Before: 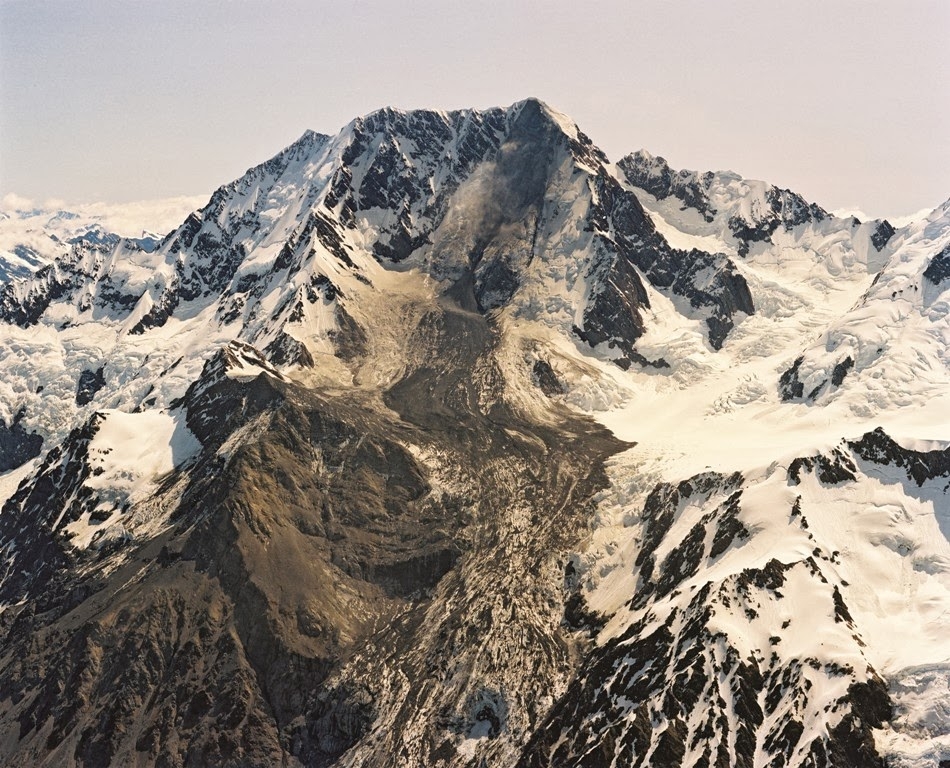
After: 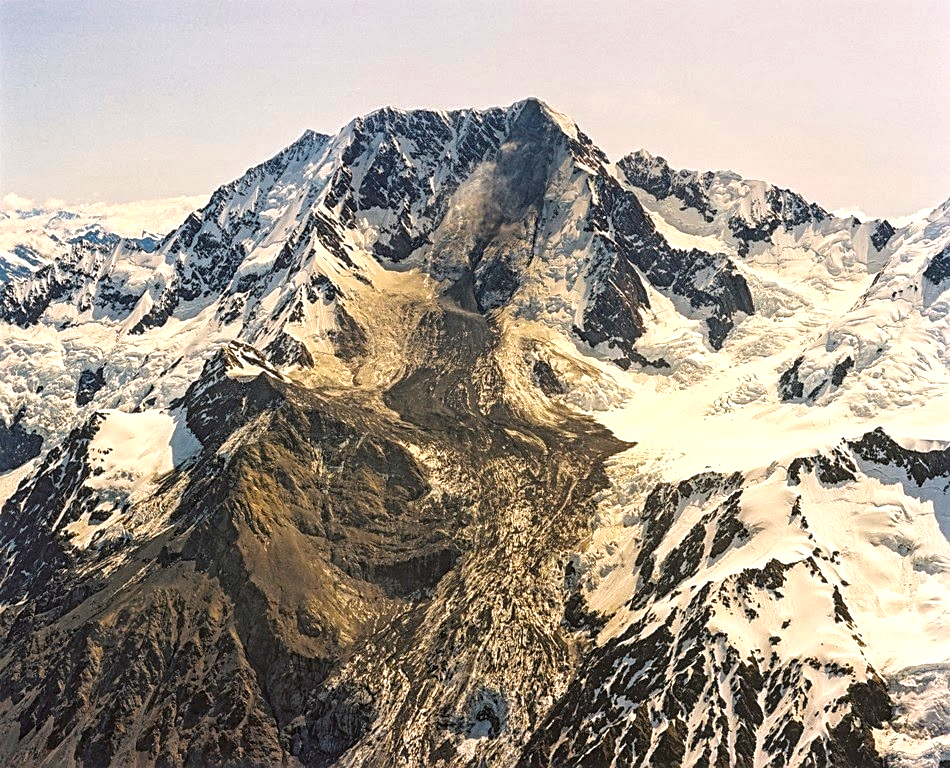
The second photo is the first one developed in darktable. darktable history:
local contrast: on, module defaults
color correction: highlights b* 0.037, saturation 1.12
color balance rgb: global offset › hue 170.86°, linear chroma grading › shadows -3.675%, linear chroma grading › highlights -3.306%, perceptual saturation grading › global saturation 30.627%, perceptual brilliance grading › highlights 8.011%, perceptual brilliance grading › mid-tones 4.004%, perceptual brilliance grading › shadows 2.043%
sharpen: on, module defaults
